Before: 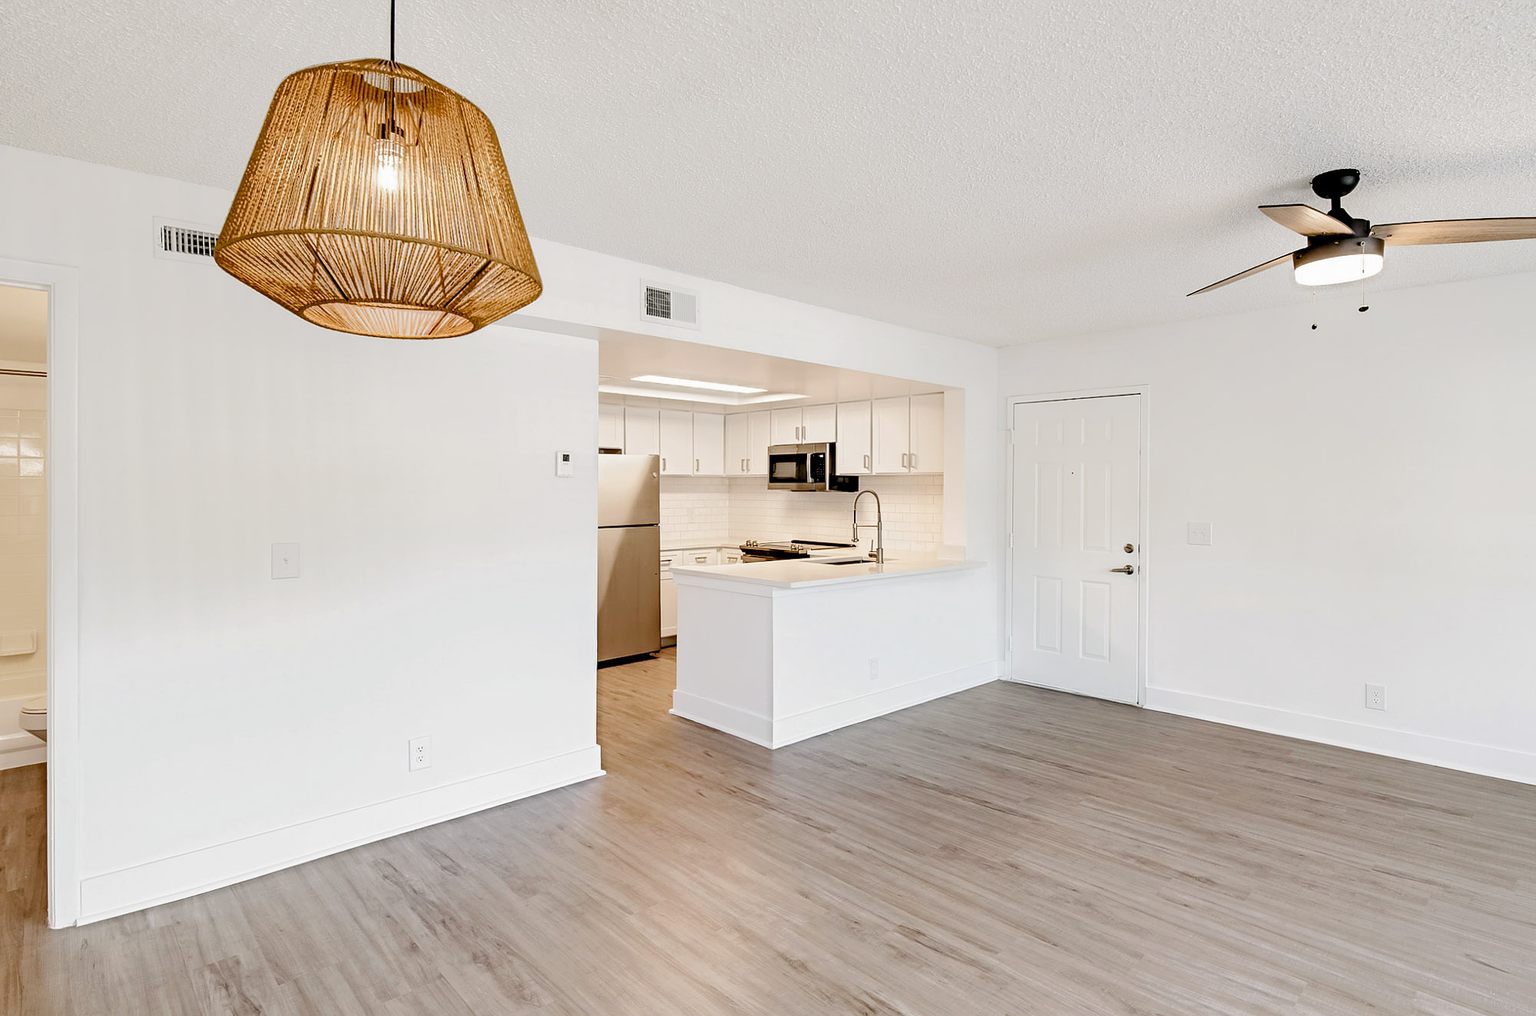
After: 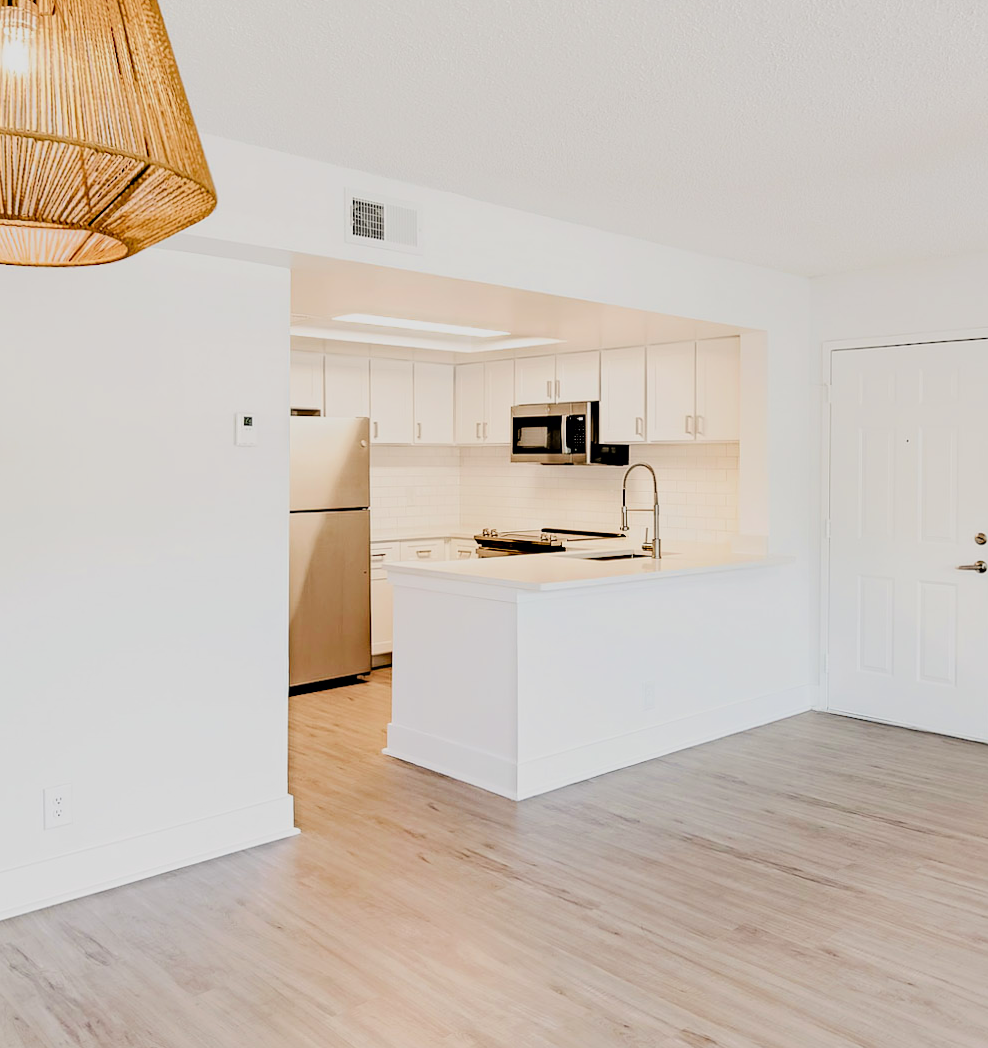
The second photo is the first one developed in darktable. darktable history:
crop and rotate: angle 0.025°, left 24.463%, top 13.21%, right 26.055%, bottom 7.486%
filmic rgb: black relative exposure -7.19 EV, white relative exposure 5.37 EV, hardness 3.02, color science v6 (2022)
tone equalizer: smoothing diameter 24.95%, edges refinement/feathering 6.69, preserve details guided filter
exposure: exposure 0.604 EV, compensate highlight preservation false
